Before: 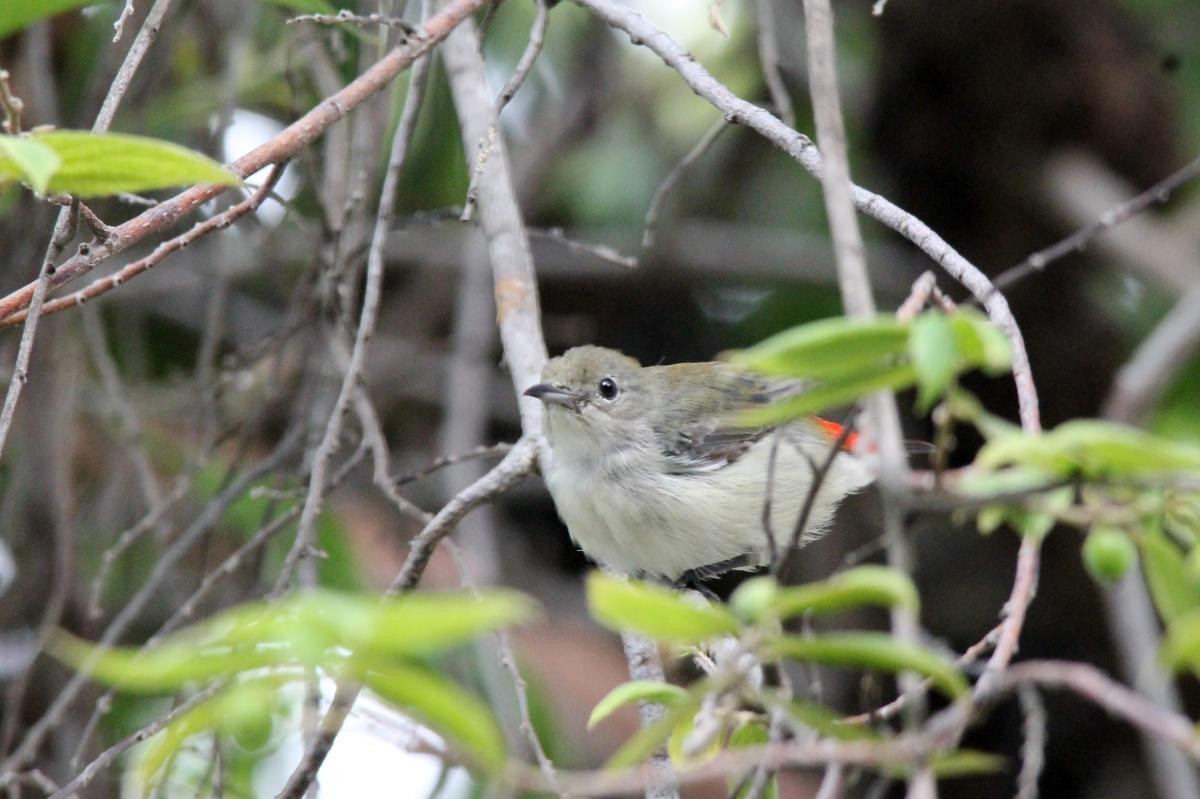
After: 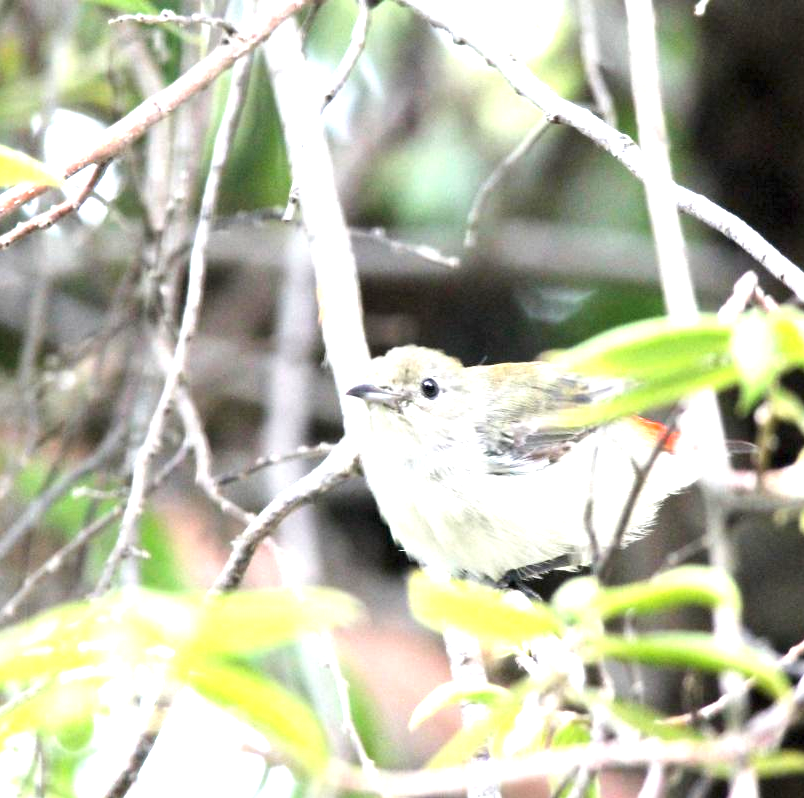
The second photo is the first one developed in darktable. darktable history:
exposure: black level correction 0, exposure 1.597 EV, compensate highlight preservation false
crop and rotate: left 14.86%, right 18.099%
